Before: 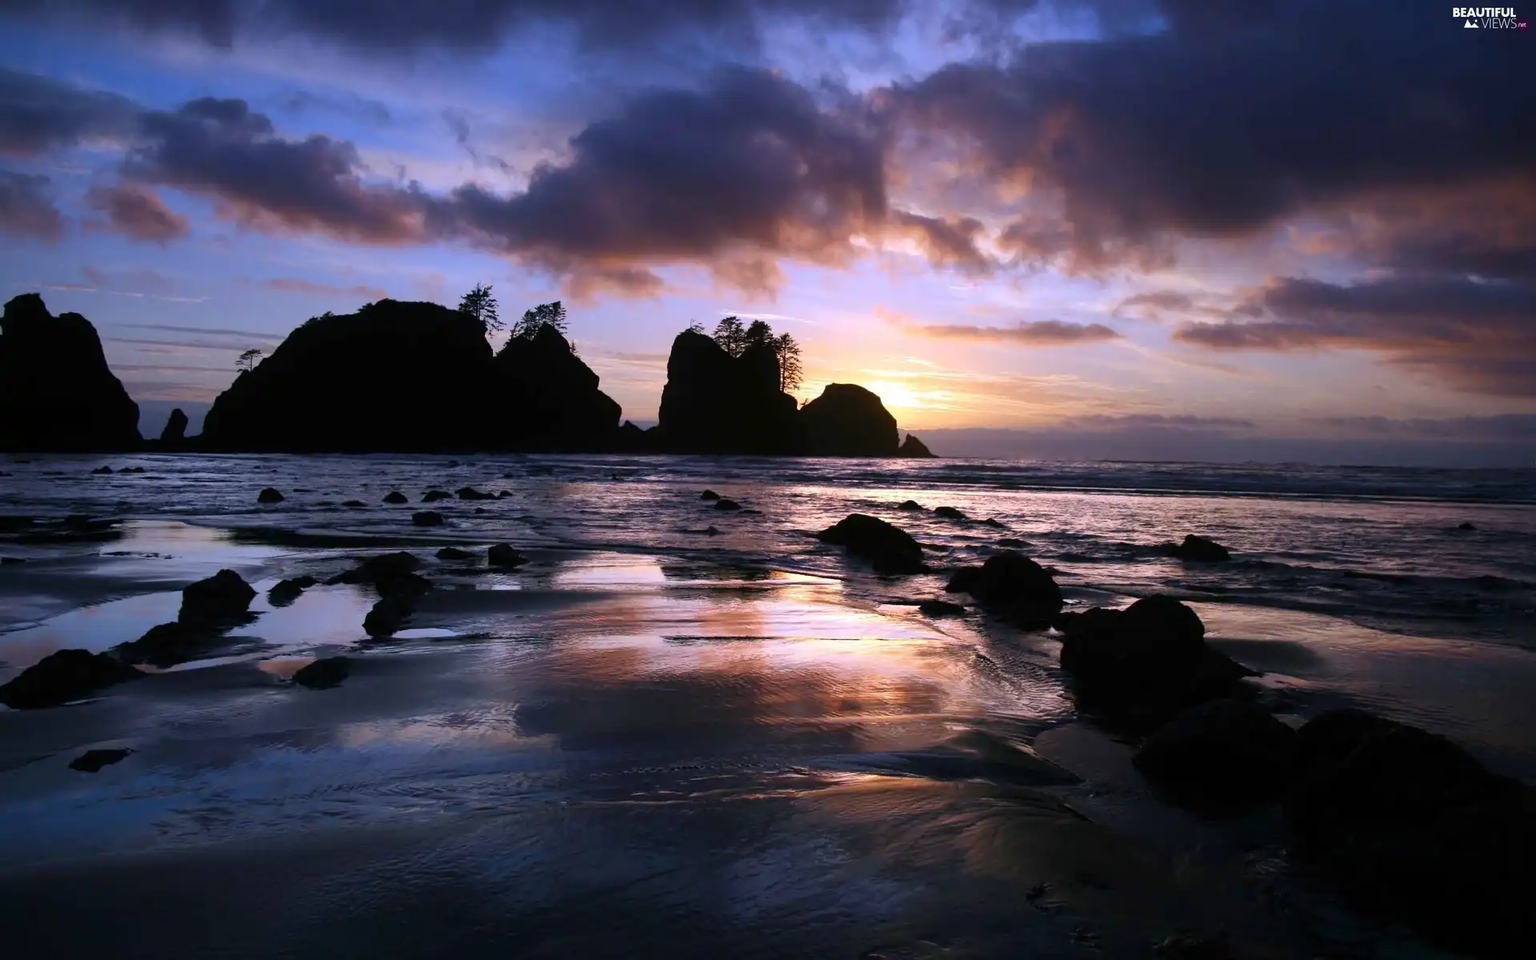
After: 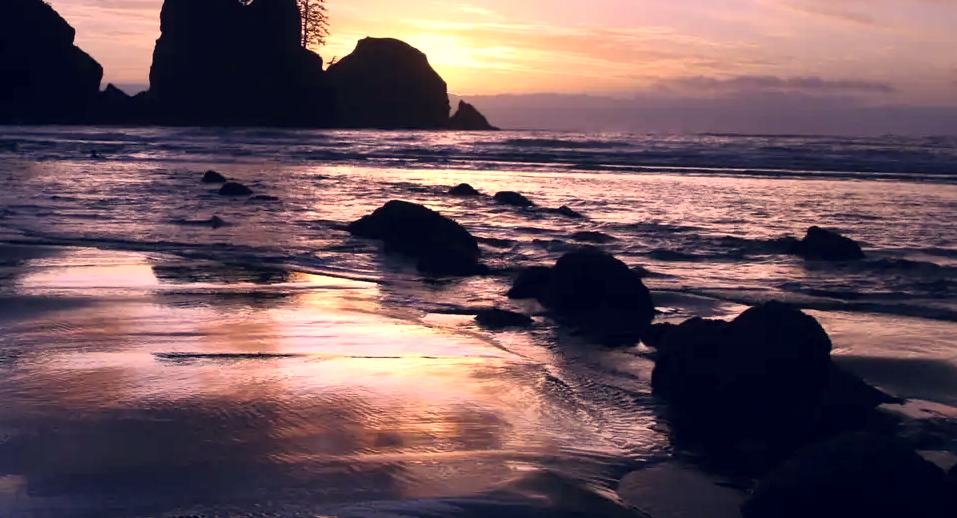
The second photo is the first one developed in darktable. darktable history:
crop: left 35.111%, top 36.851%, right 15.042%, bottom 19.939%
exposure: exposure 0.254 EV, compensate exposure bias true, compensate highlight preservation false
color correction: highlights a* 19.64, highlights b* 27.72, shadows a* 3.29, shadows b* -18.07, saturation 0.721
